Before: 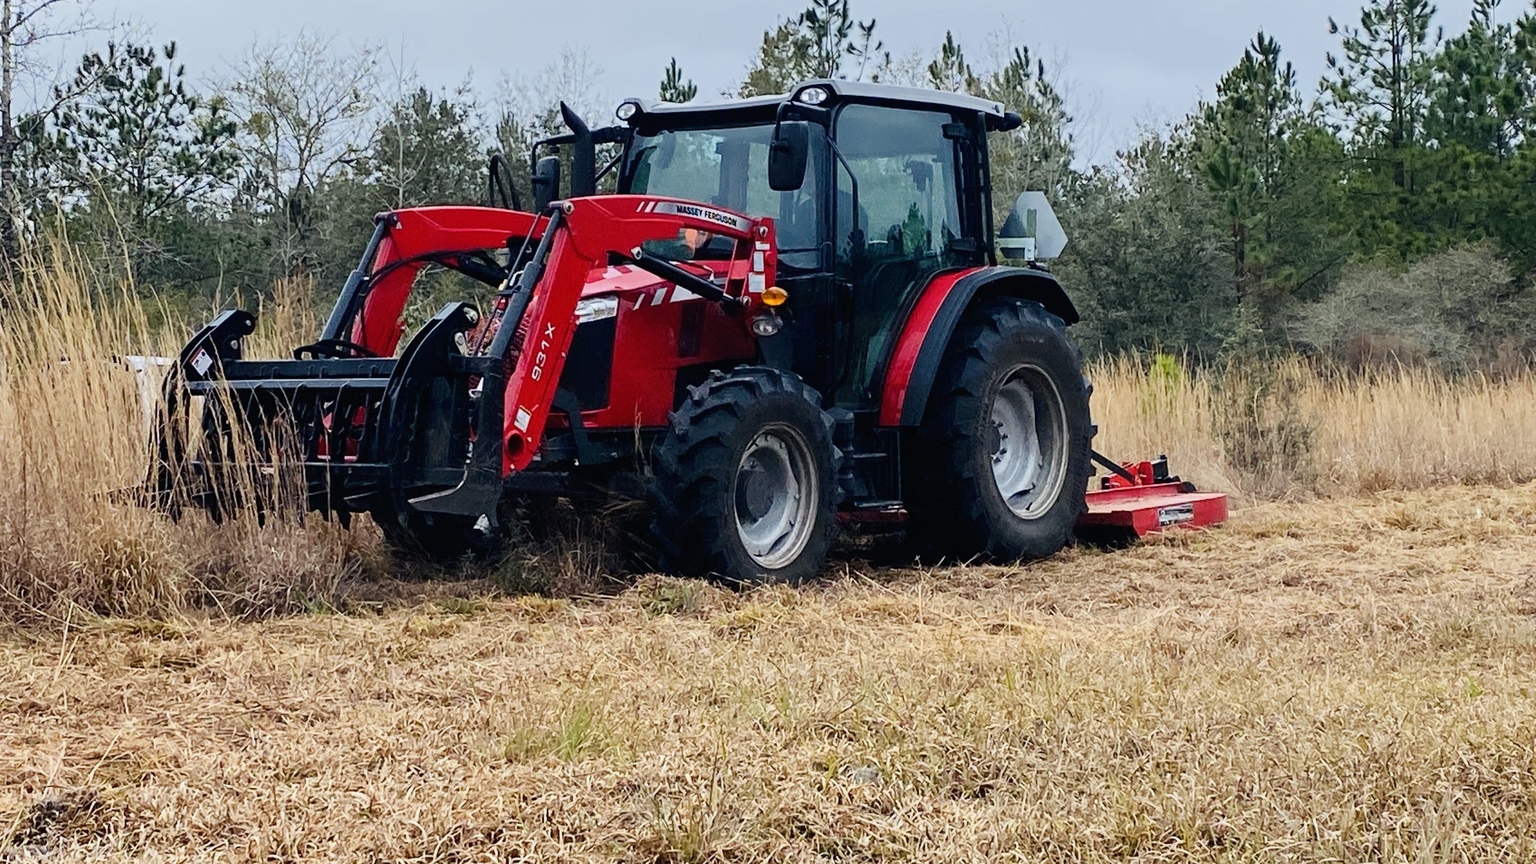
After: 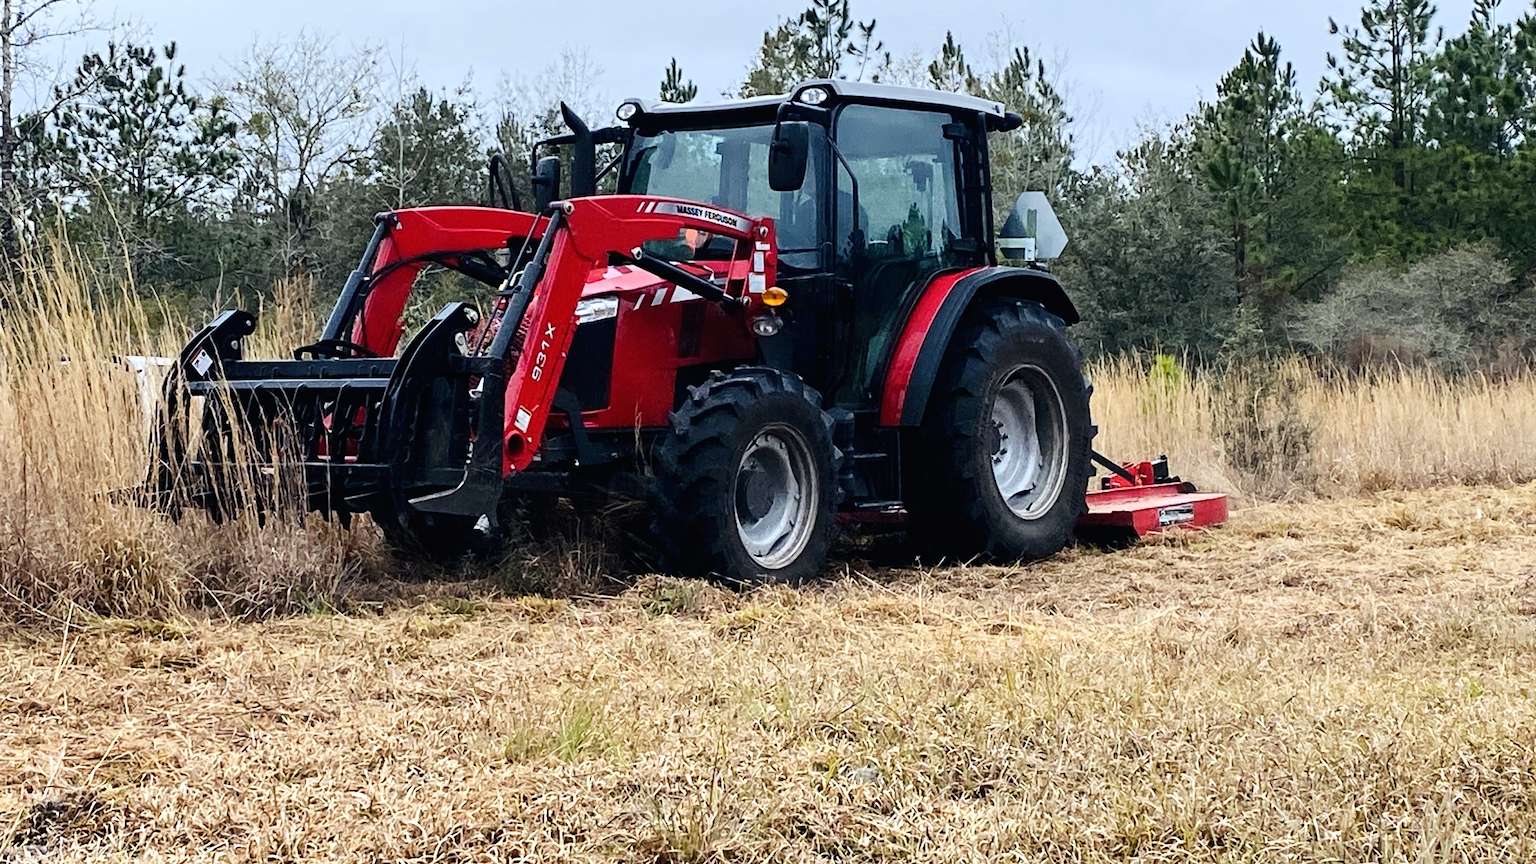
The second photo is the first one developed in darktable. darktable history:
white balance: red 0.988, blue 1.017
tone equalizer: -8 EV -0.417 EV, -7 EV -0.389 EV, -6 EV -0.333 EV, -5 EV -0.222 EV, -3 EV 0.222 EV, -2 EV 0.333 EV, -1 EV 0.389 EV, +0 EV 0.417 EV, edges refinement/feathering 500, mask exposure compensation -1.57 EV, preserve details no
